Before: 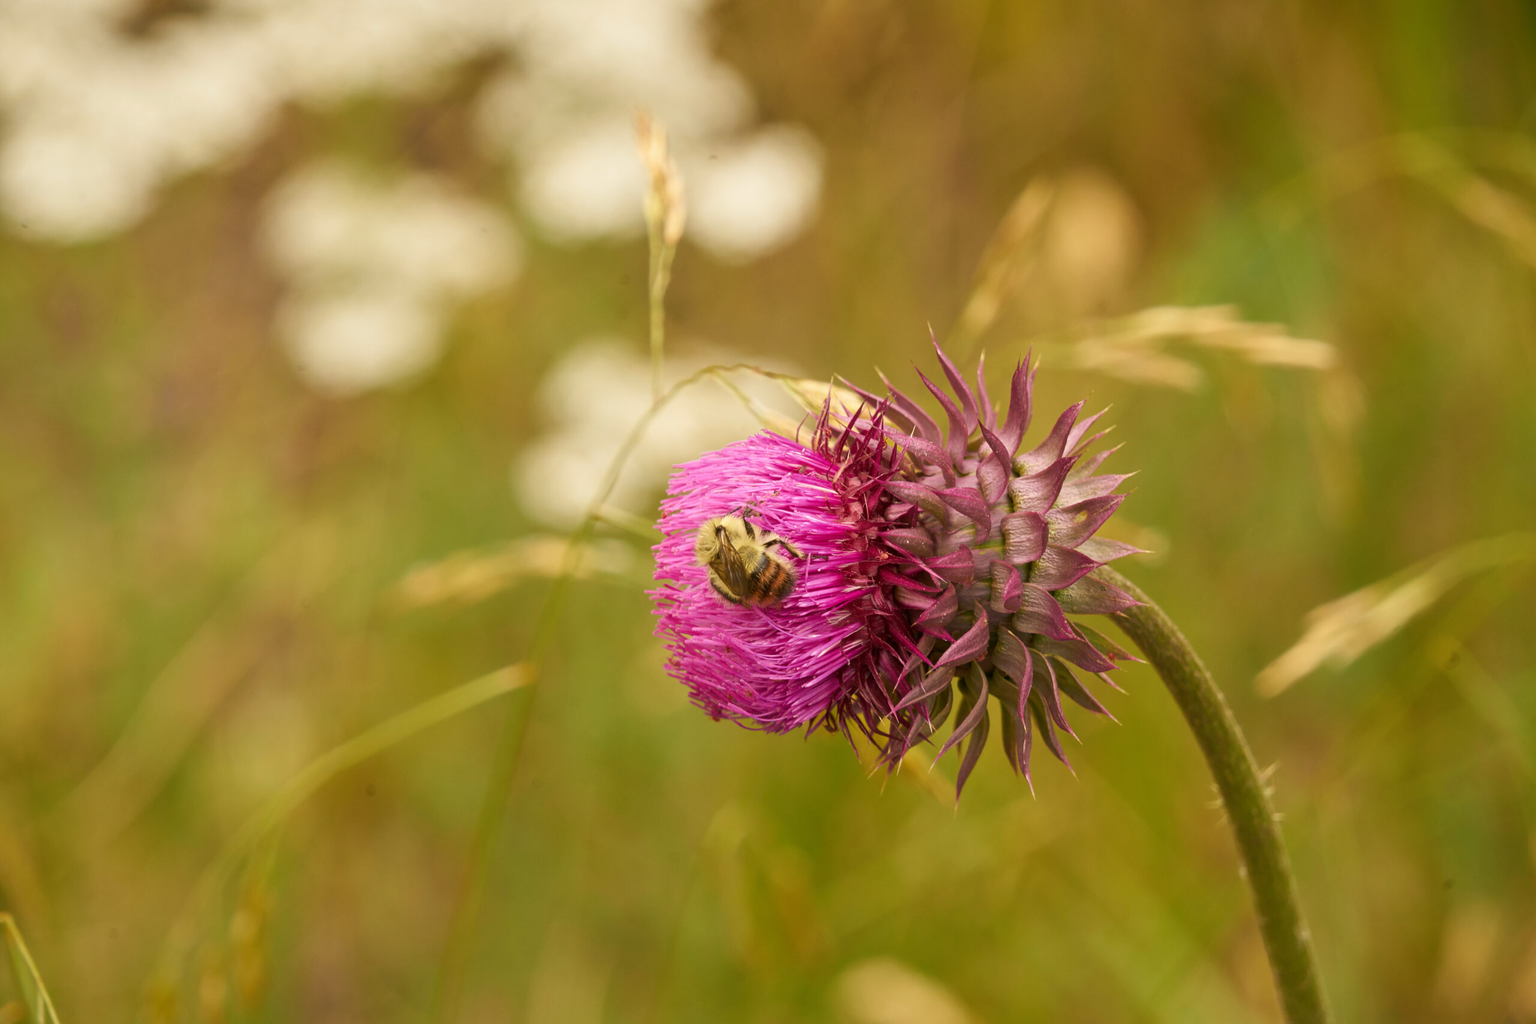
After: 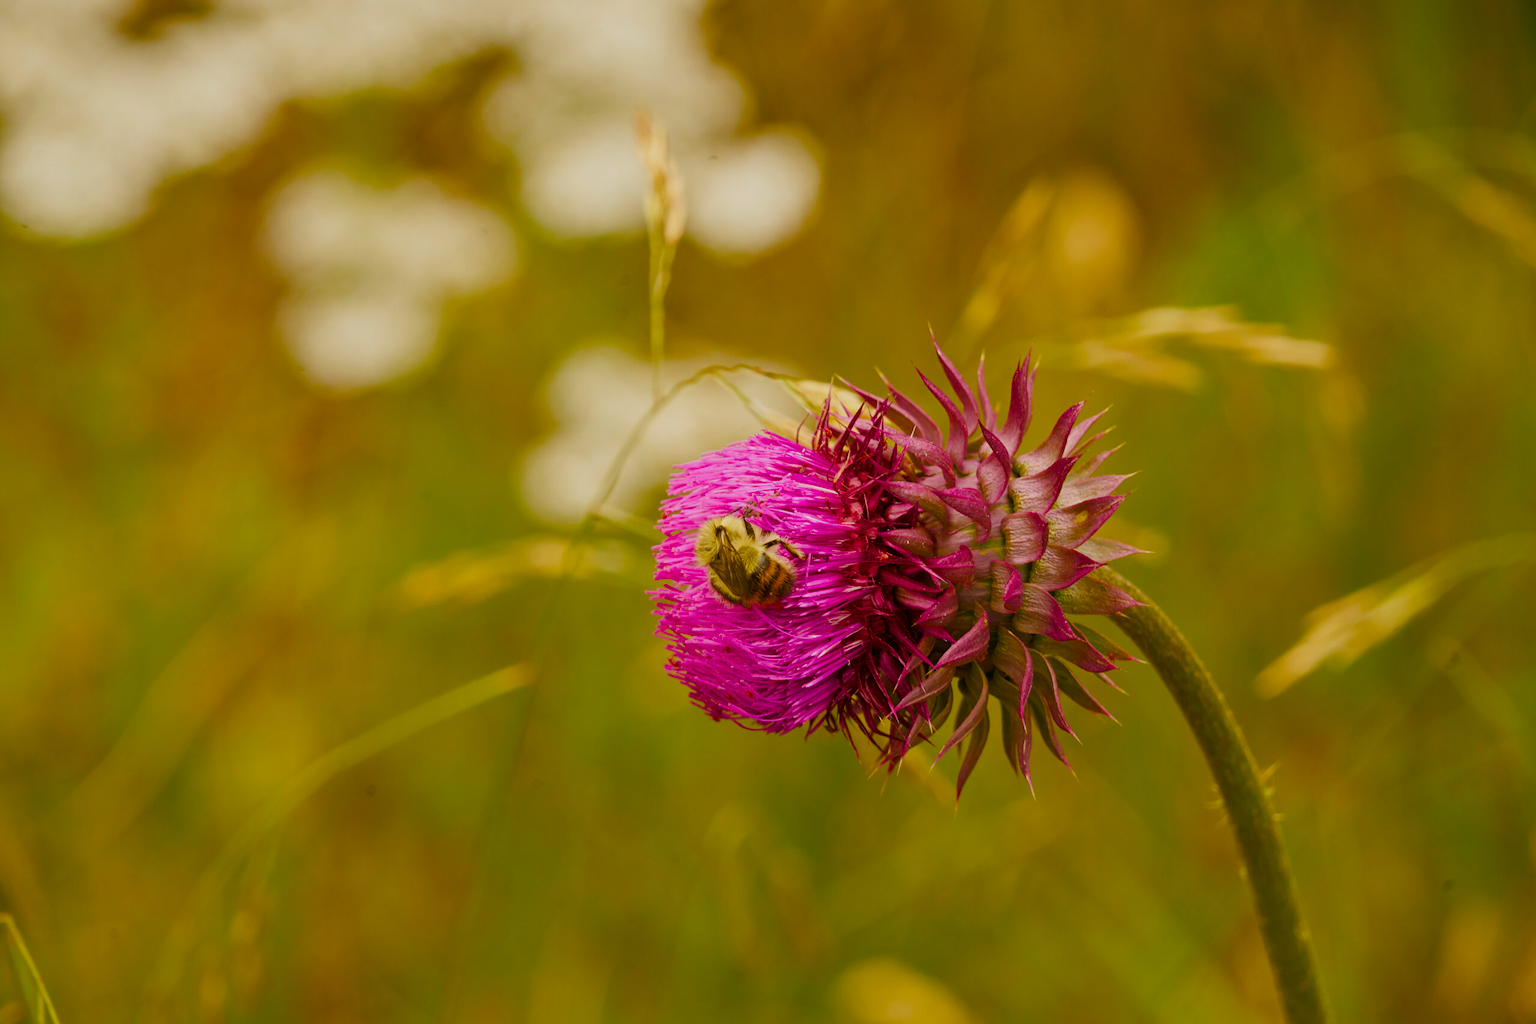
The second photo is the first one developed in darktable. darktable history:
color balance rgb: shadows lift › hue 85.13°, linear chroma grading › global chroma 15.36%, perceptual saturation grading › global saturation 20%, perceptual saturation grading › highlights -25.855%, perceptual saturation grading › shadows 49.891%, global vibrance 15.527%
exposure: exposure -0.491 EV, compensate highlight preservation false
